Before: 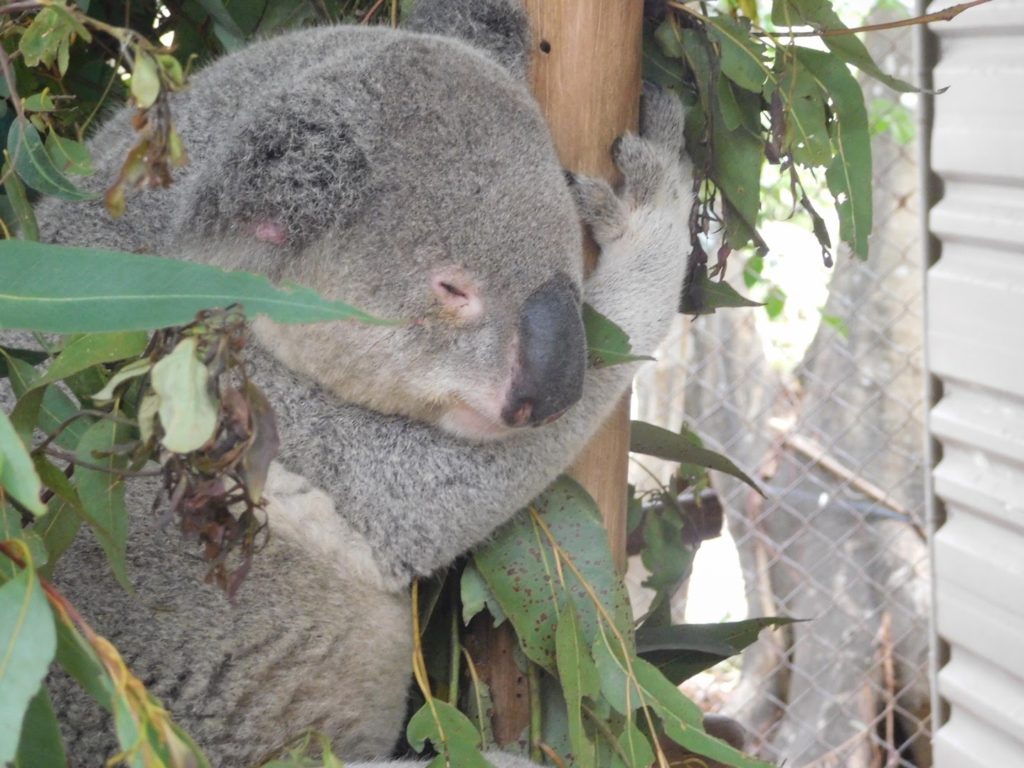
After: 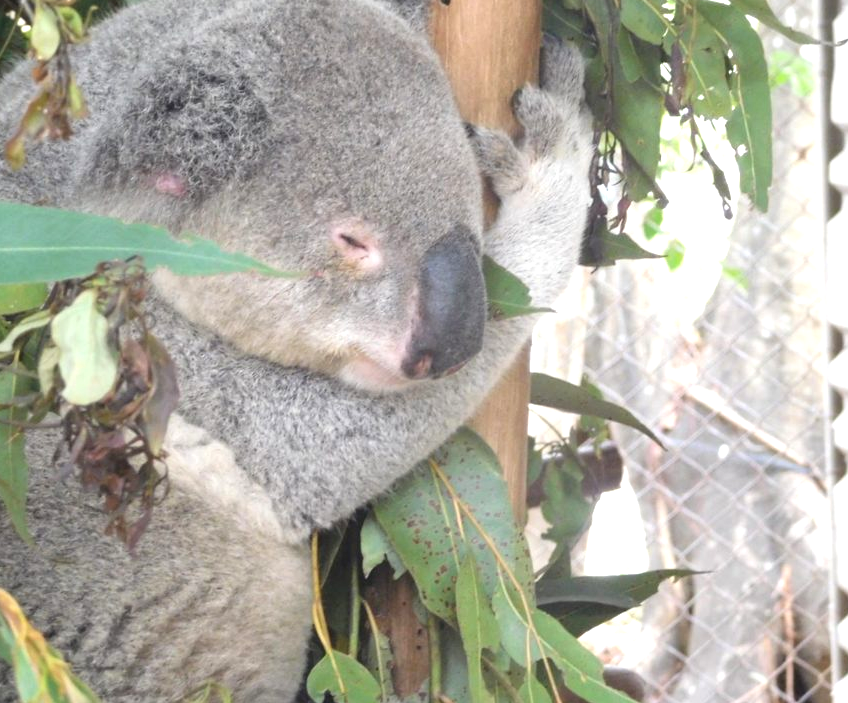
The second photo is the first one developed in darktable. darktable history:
rgb levels: preserve colors max RGB
crop: left 9.807%, top 6.259%, right 7.334%, bottom 2.177%
exposure: black level correction 0, exposure 0.7 EV, compensate highlight preservation false
